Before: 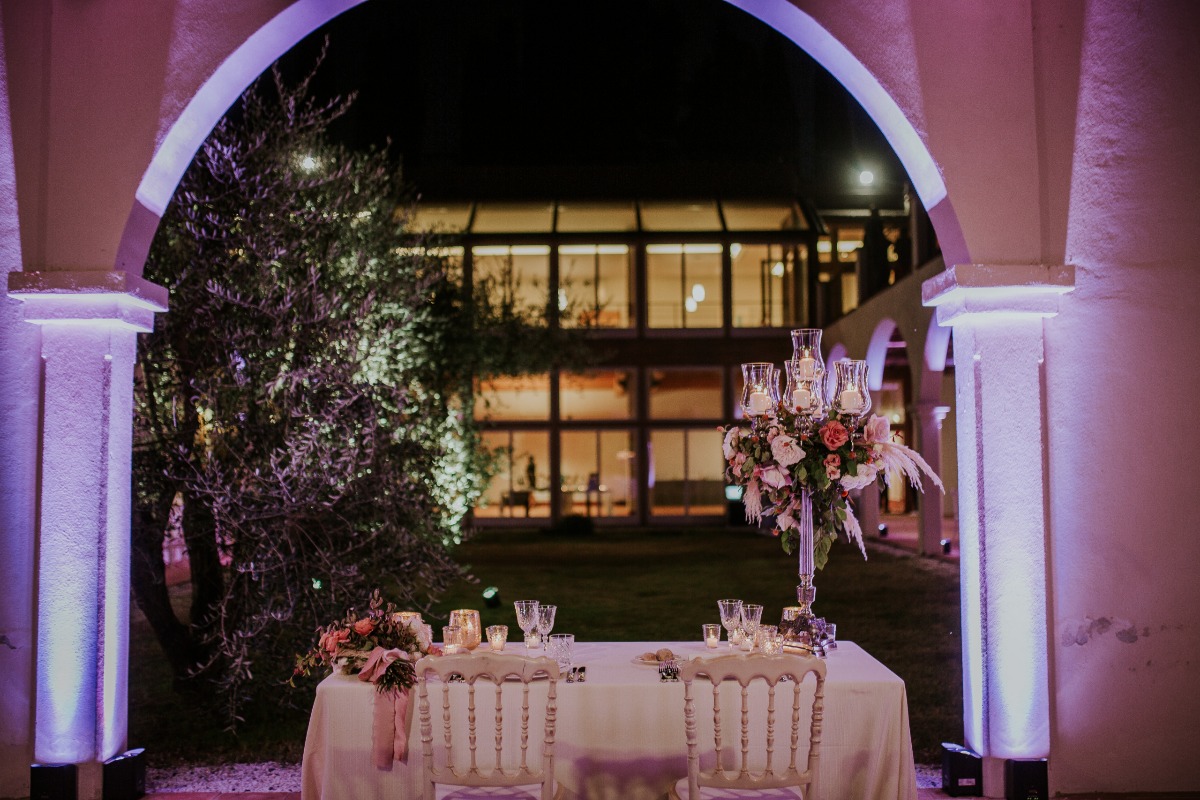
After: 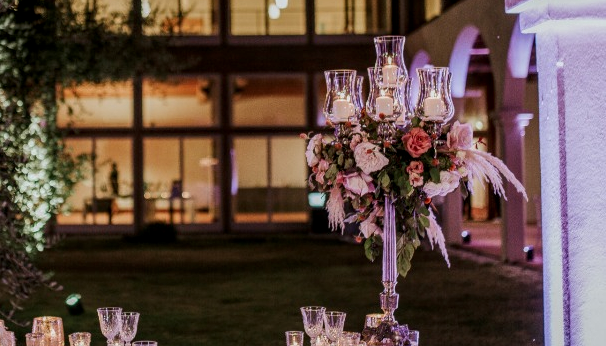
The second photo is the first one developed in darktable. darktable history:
crop: left 34.825%, top 36.725%, right 14.608%, bottom 19.992%
local contrast: detail 130%
